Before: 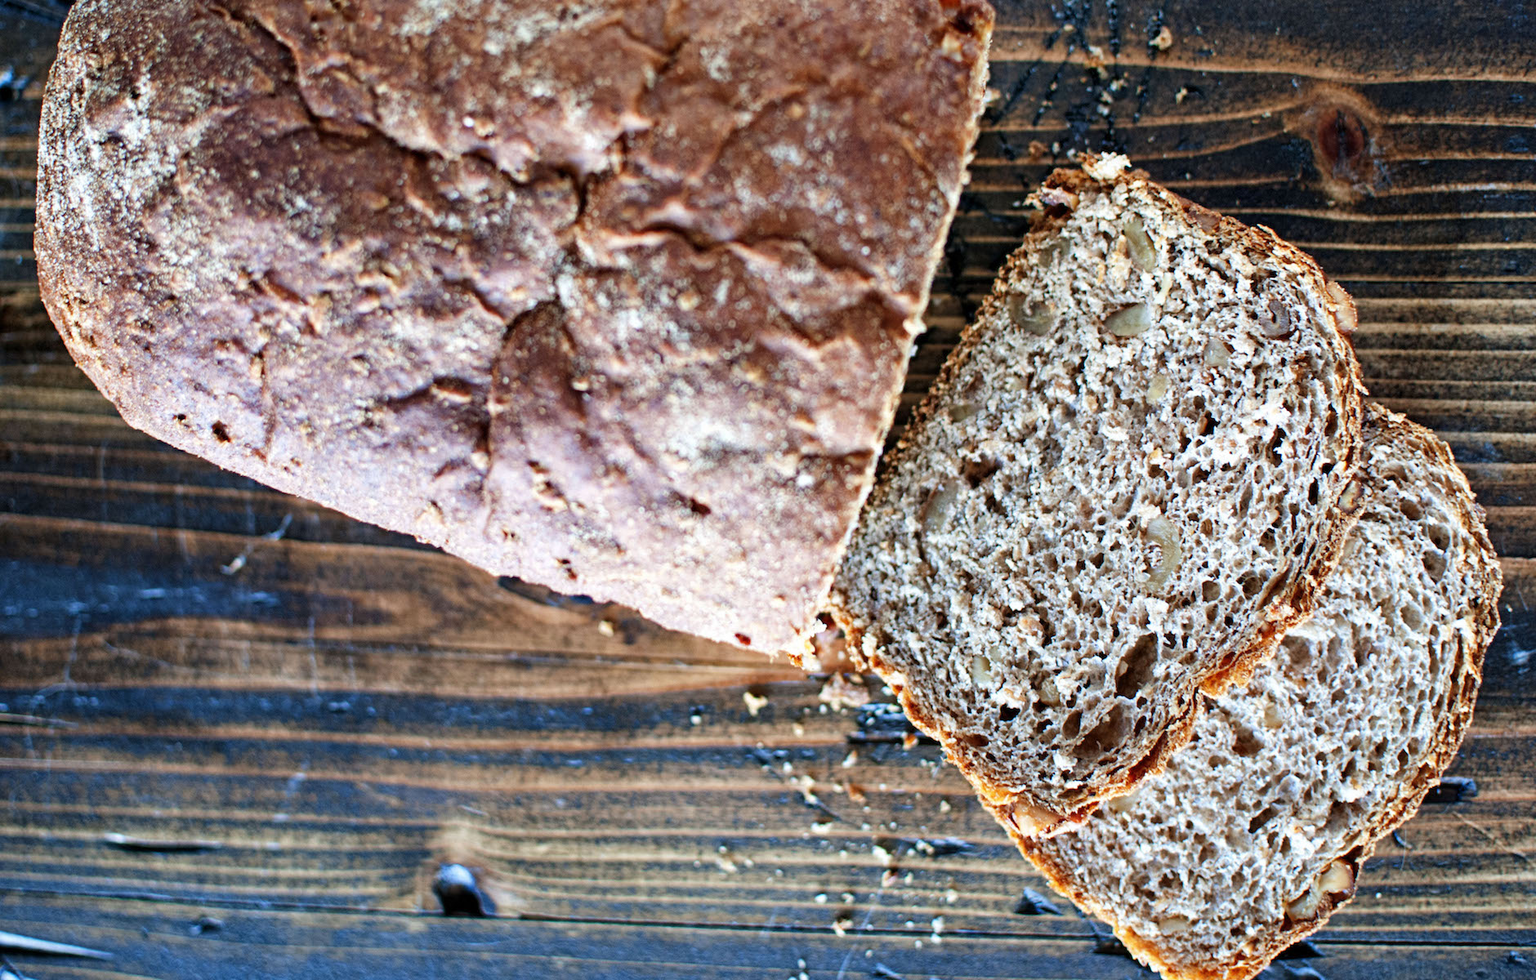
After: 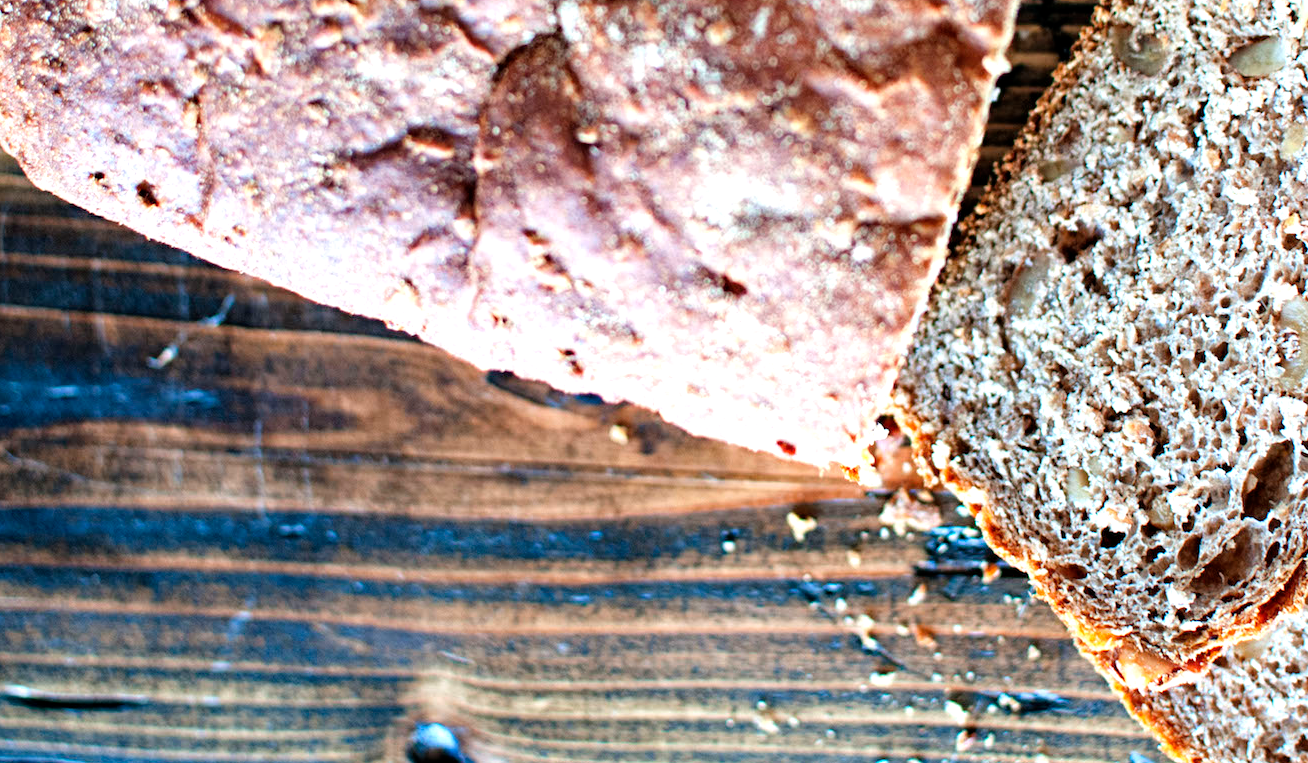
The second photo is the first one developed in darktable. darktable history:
tone equalizer: -8 EV -0.378 EV, -7 EV -0.403 EV, -6 EV -0.36 EV, -5 EV -0.228 EV, -3 EV 0.222 EV, -2 EV 0.345 EV, -1 EV 0.379 EV, +0 EV 0.418 EV
crop: left 6.565%, top 27.987%, right 23.815%, bottom 8.42%
